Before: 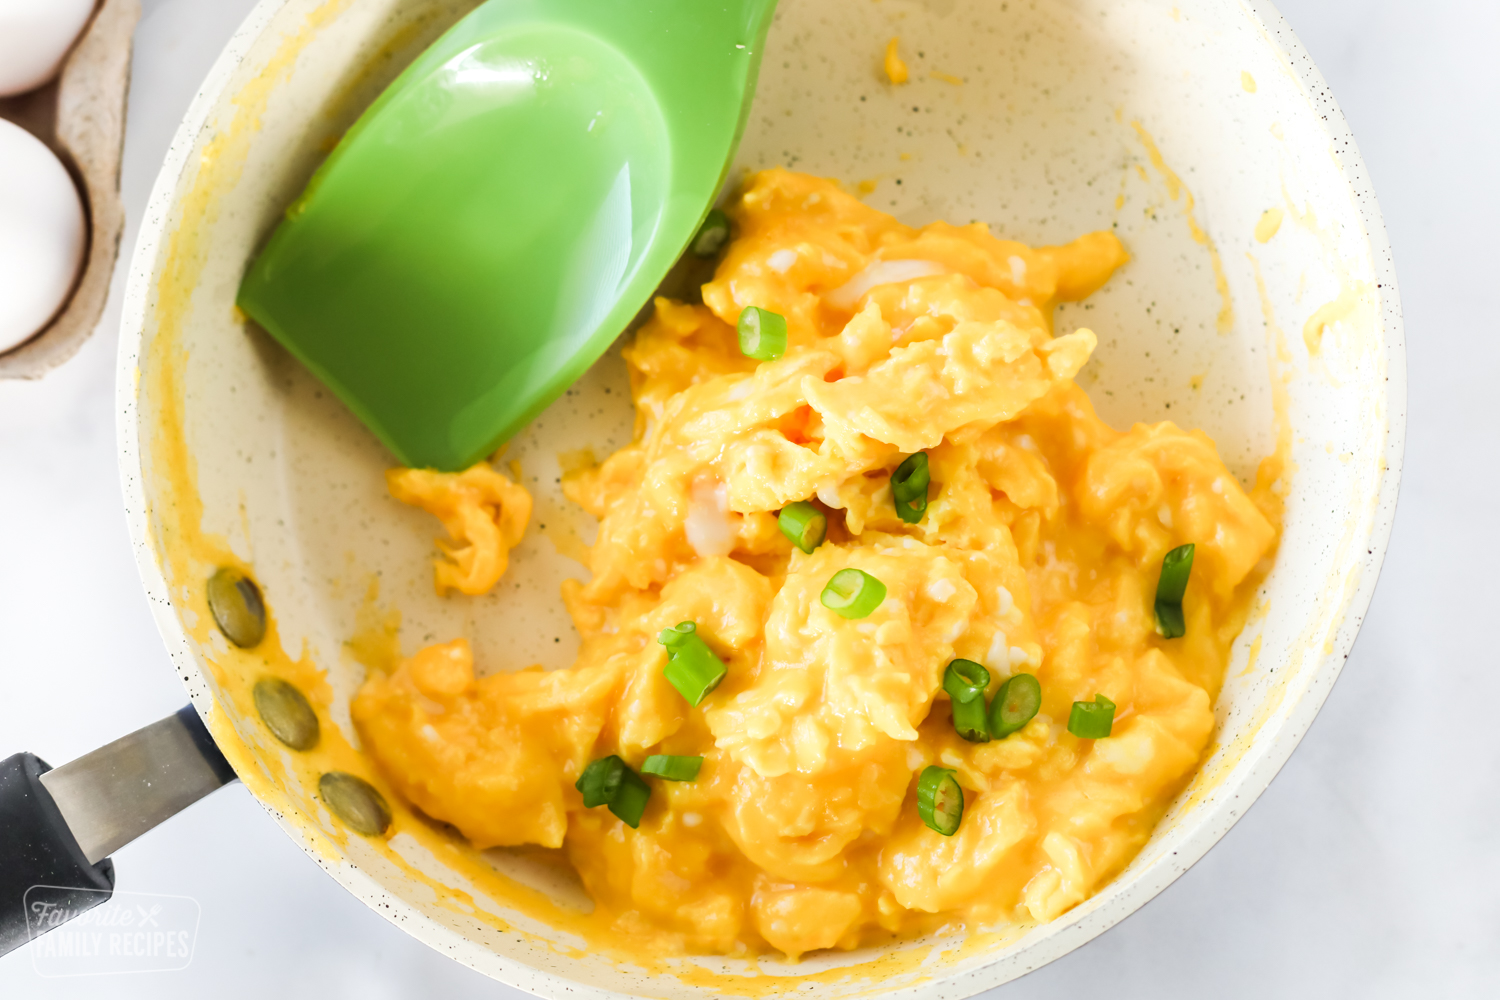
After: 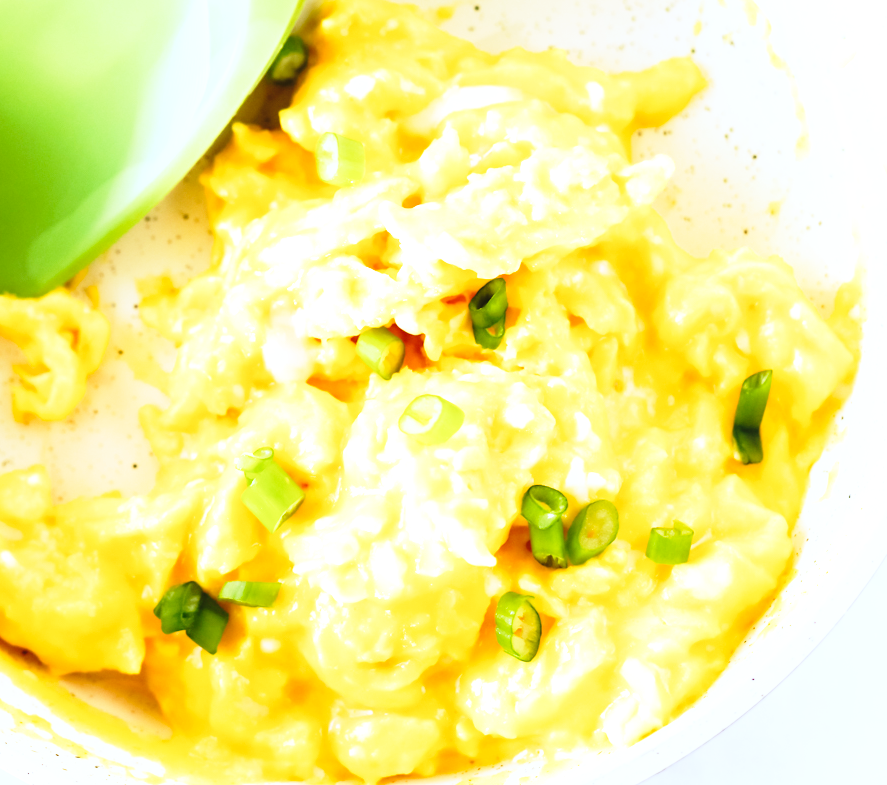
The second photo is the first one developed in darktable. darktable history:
base curve: curves: ch0 [(0, 0) (0.04, 0.03) (0.133, 0.232) (0.448, 0.748) (0.843, 0.968) (1, 1)], preserve colors none
exposure: black level correction -0.002, exposure 0.544 EV, compensate exposure bias true, compensate highlight preservation false
crop and rotate: left 28.149%, top 17.402%, right 12.681%, bottom 4%
color correction: highlights a* -0.792, highlights b* -8.97
